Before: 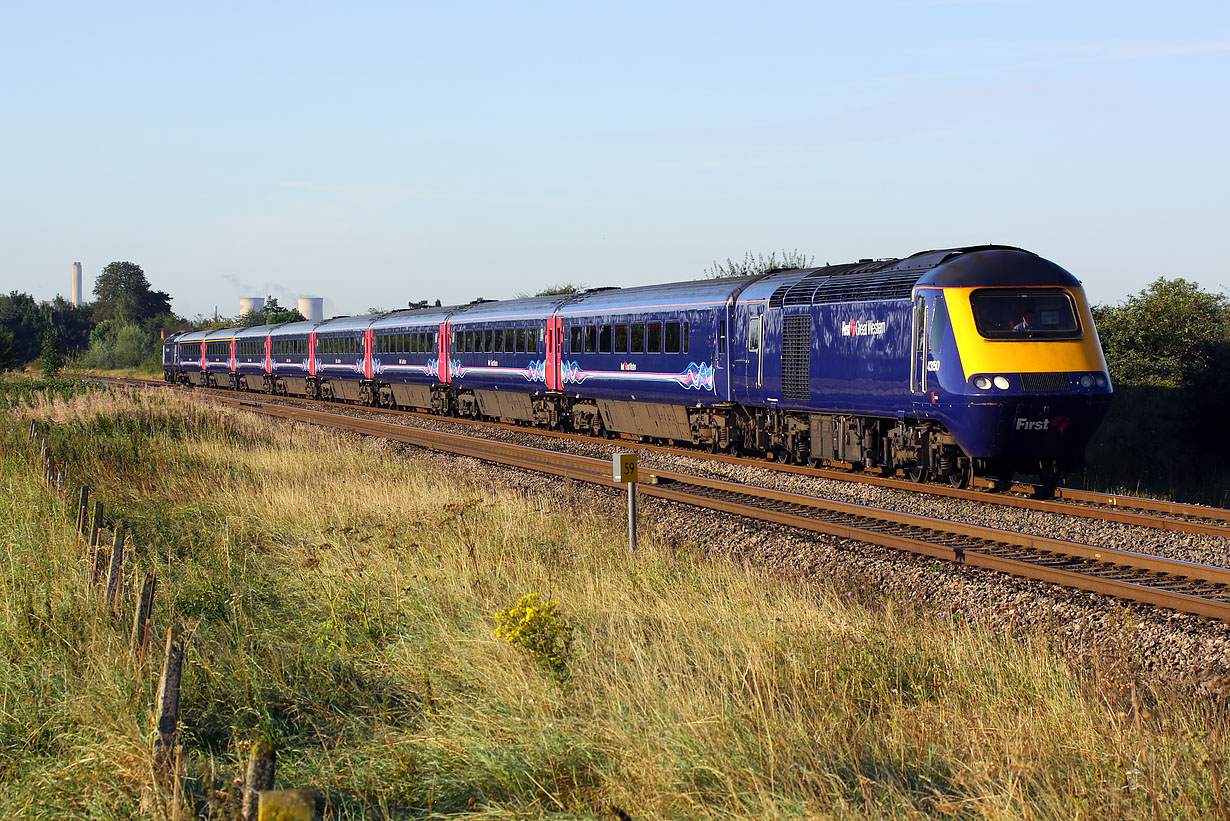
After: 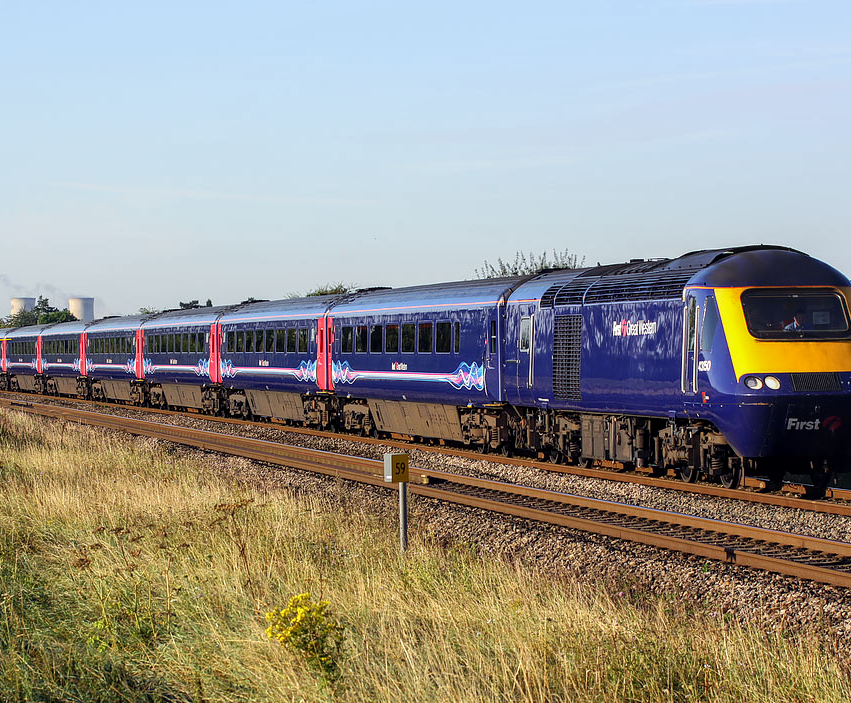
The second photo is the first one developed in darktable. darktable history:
local contrast: on, module defaults
crop: left 18.698%, right 12.056%, bottom 14.355%
